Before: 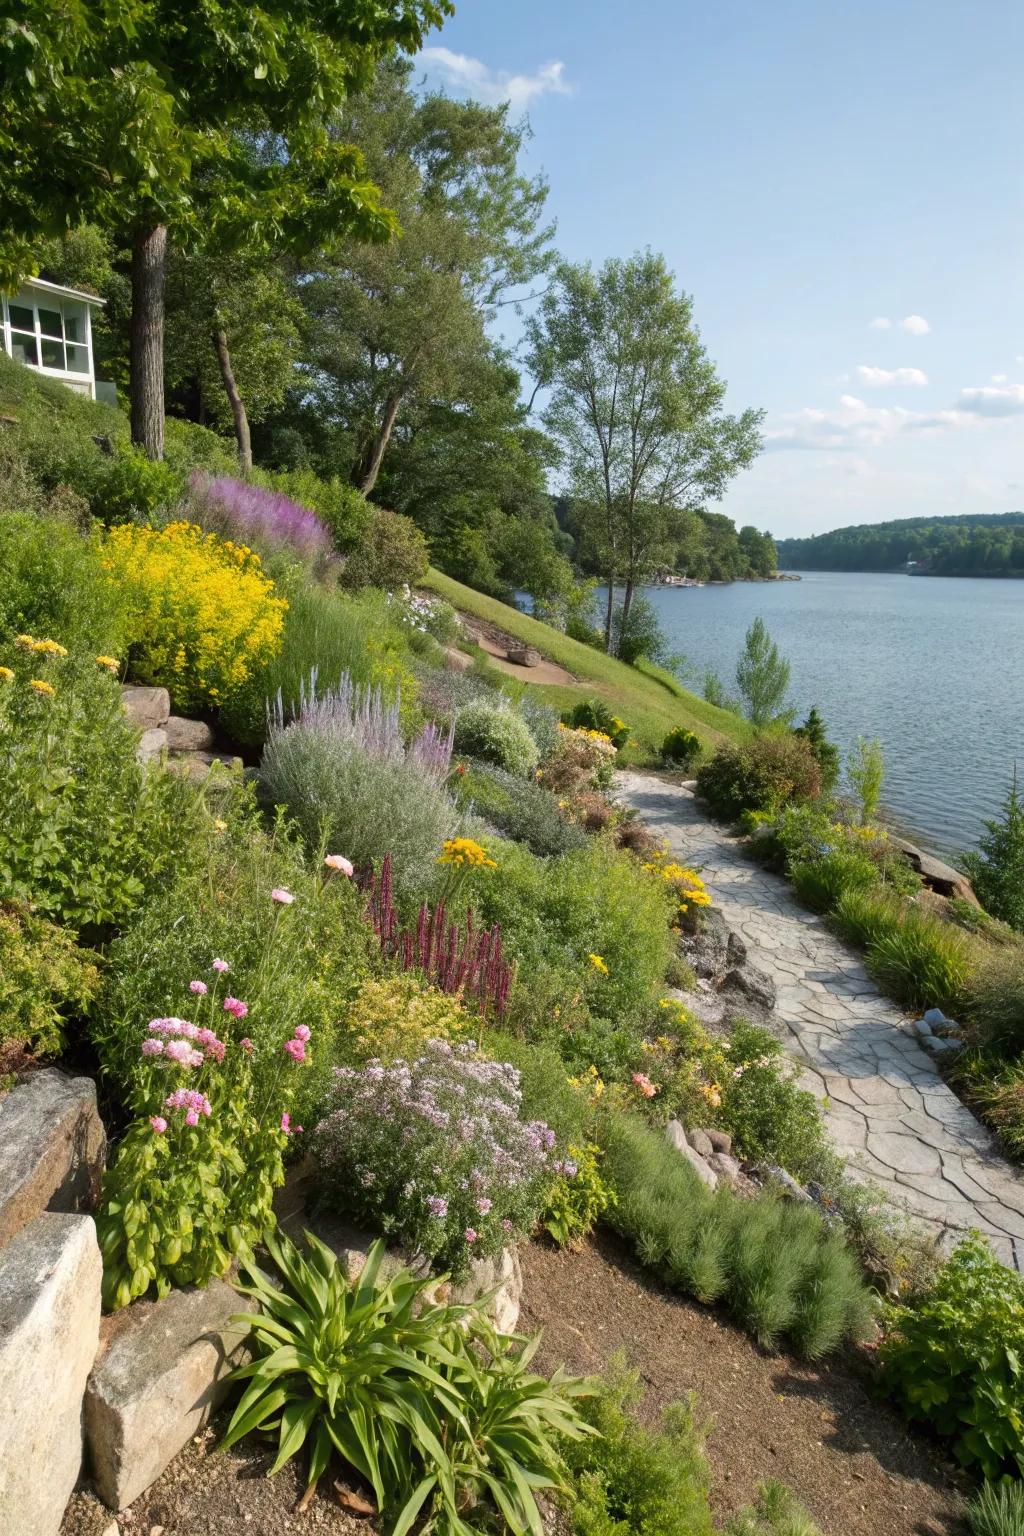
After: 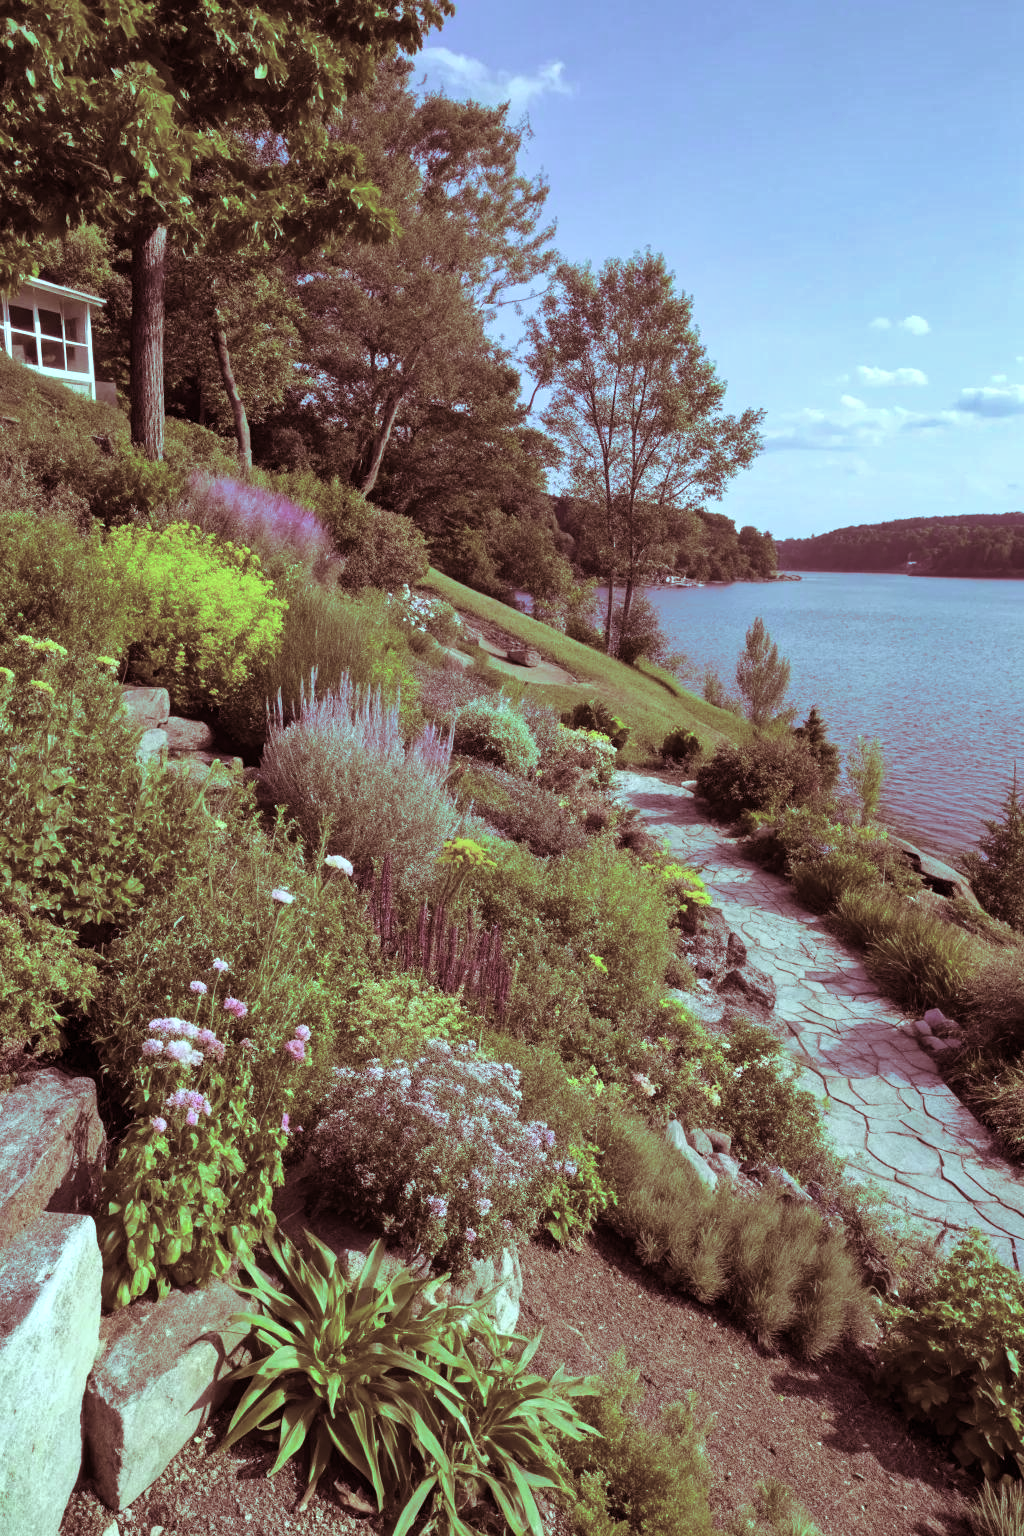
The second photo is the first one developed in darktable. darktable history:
shadows and highlights: low approximation 0.01, soften with gaussian
split-toning: highlights › hue 187.2°, highlights › saturation 0.83, balance -68.05, compress 56.43%
channel mixer: red [0, 0, 0, 0.7, 0.2, 0.2, 0], green [0 ×4, 1, -0.1, 0], blue [0, 0, 0, 0.2, -0.1, 1.2, 0]
